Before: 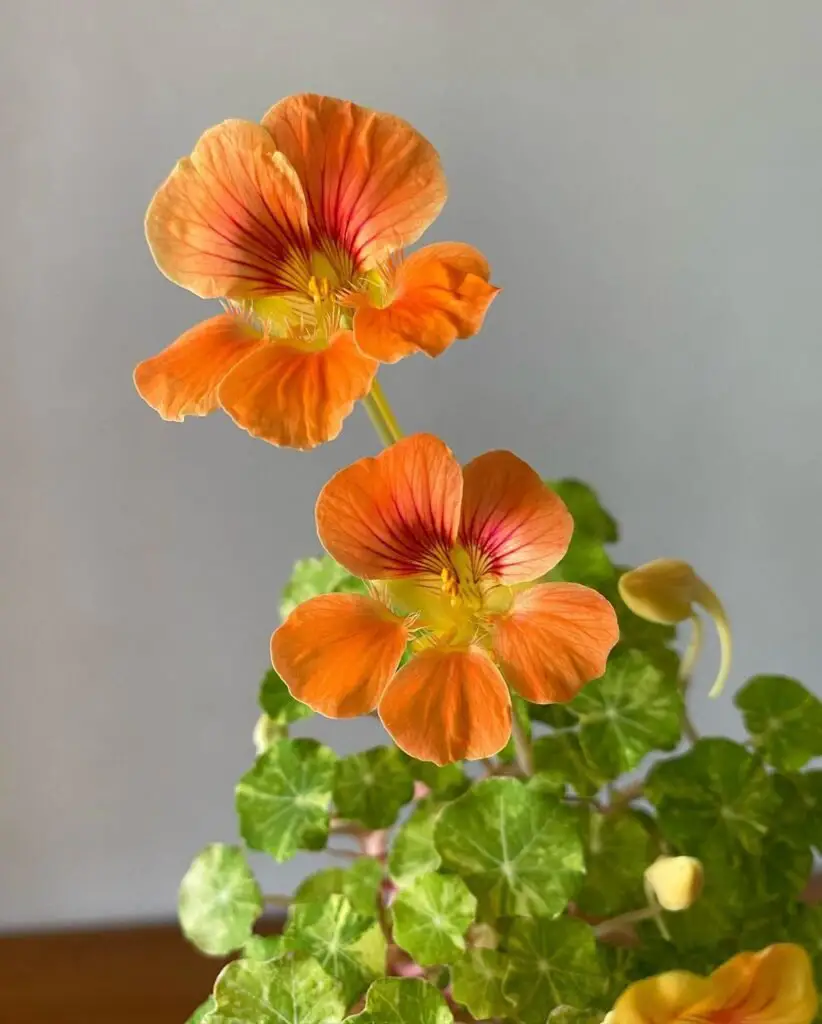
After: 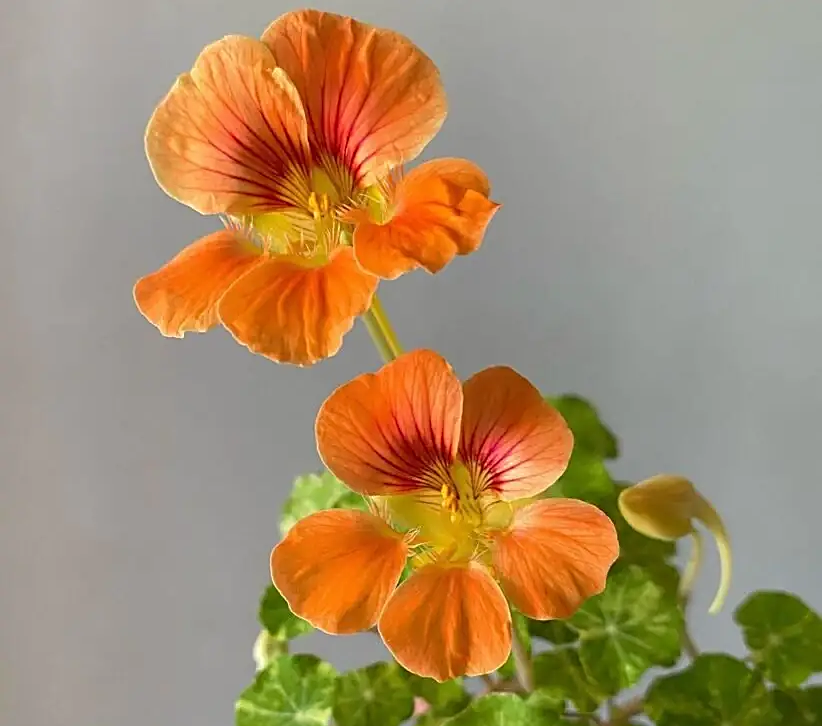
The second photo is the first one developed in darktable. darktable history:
sharpen: on, module defaults
crop and rotate: top 8.252%, bottom 20.785%
